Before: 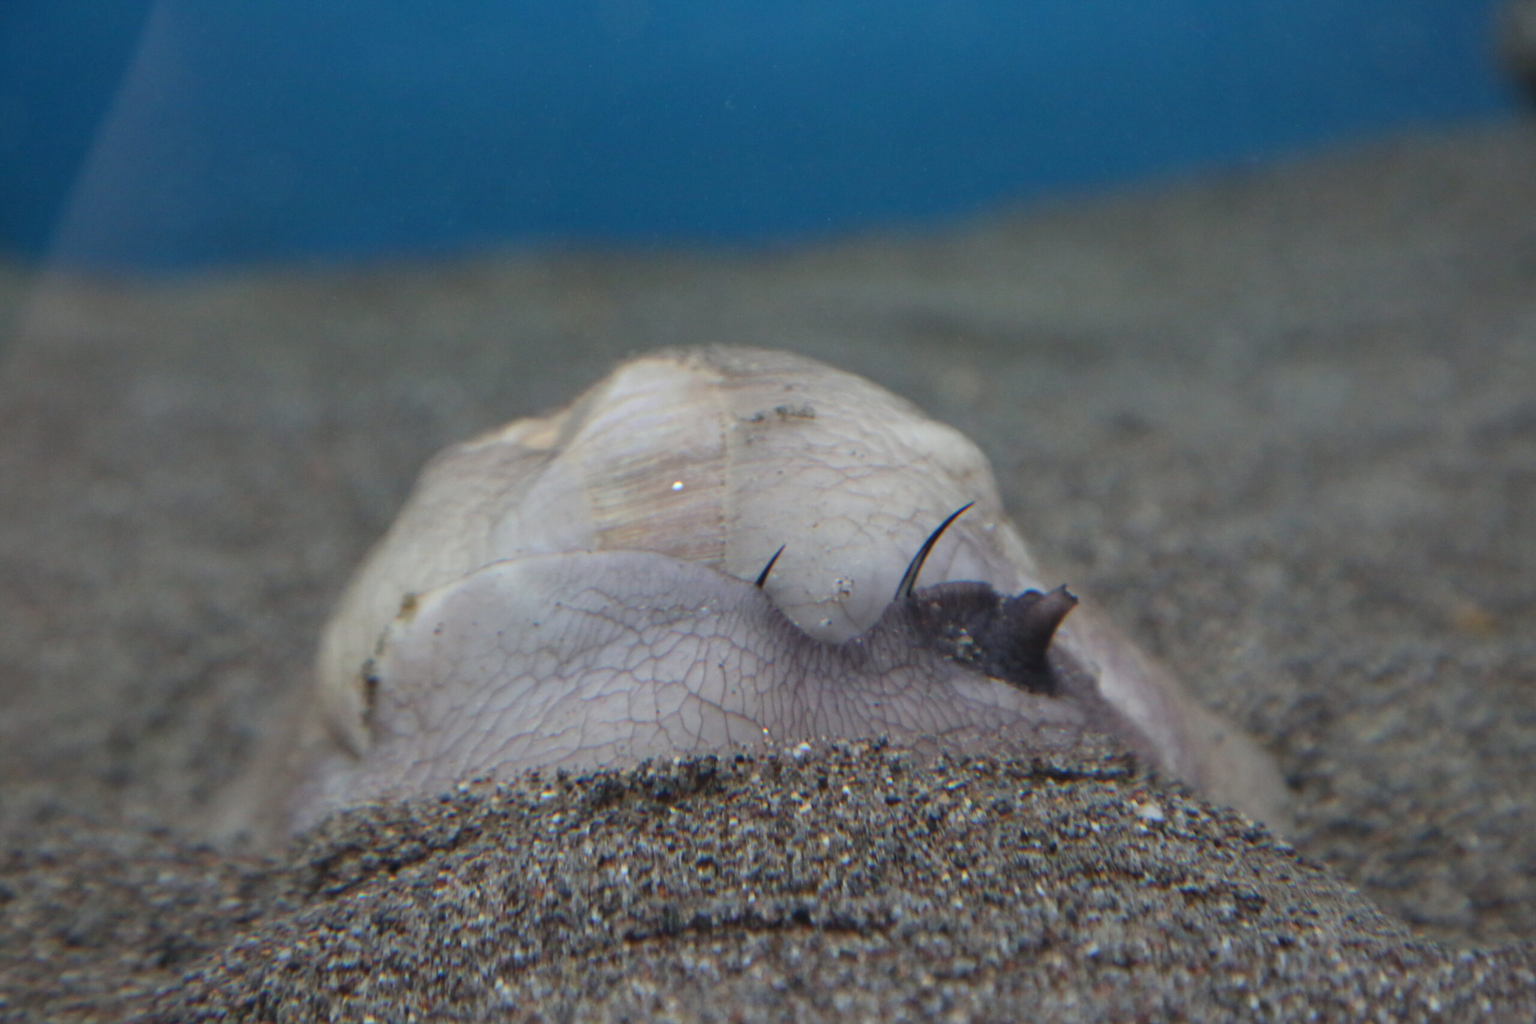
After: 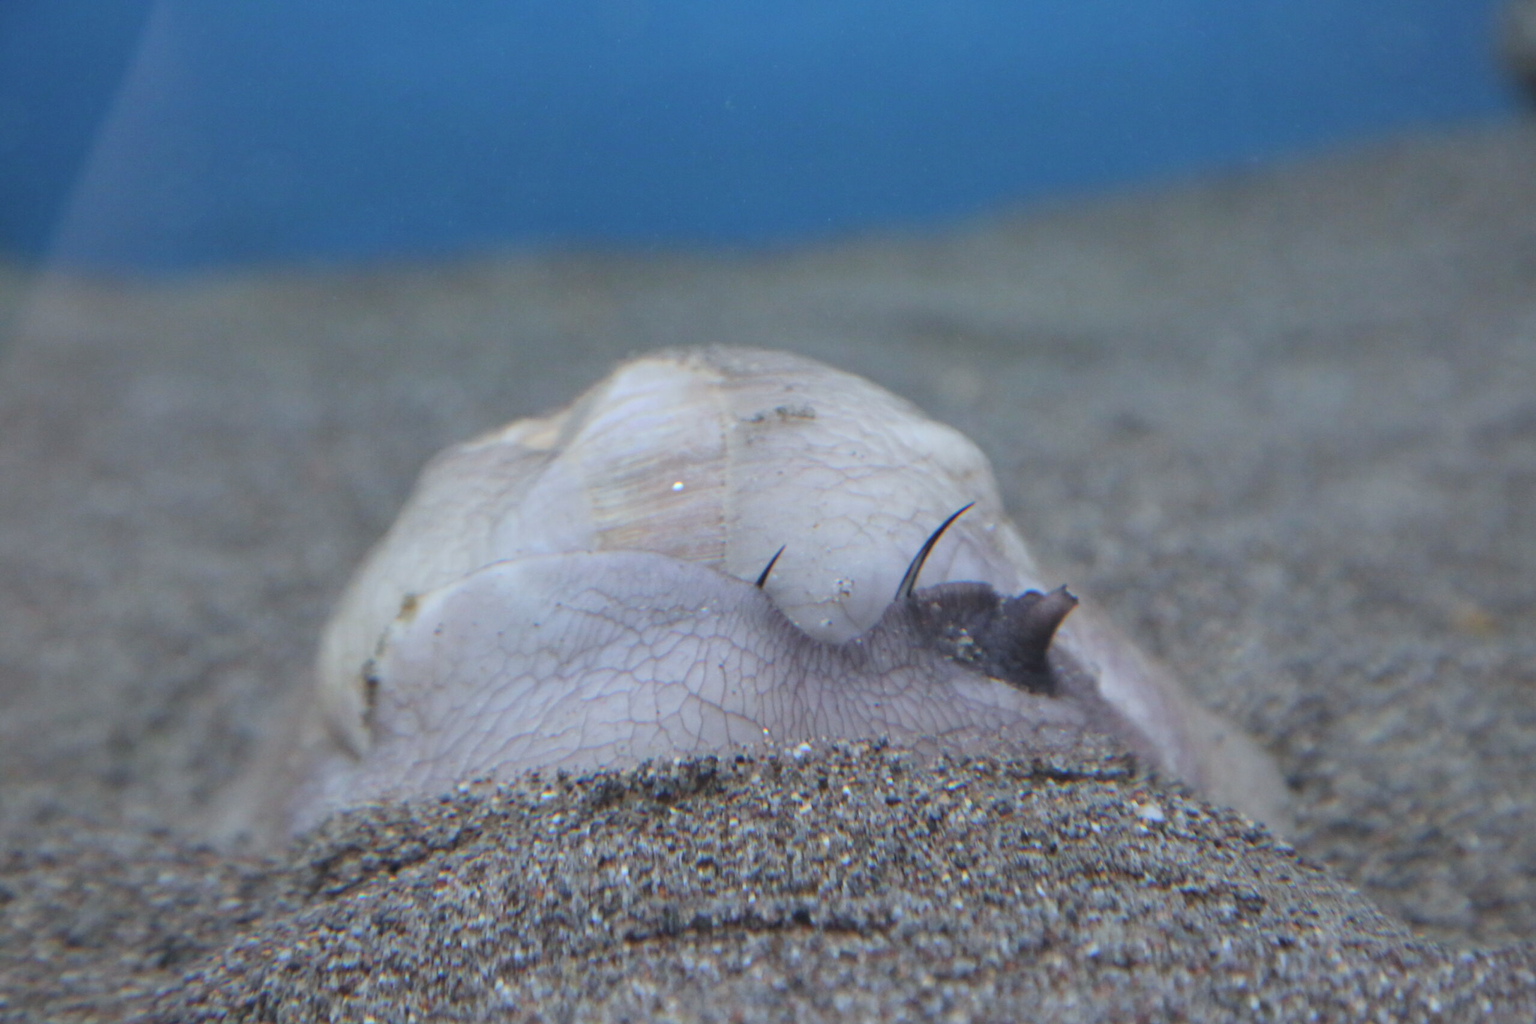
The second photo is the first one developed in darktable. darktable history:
white balance: red 0.954, blue 1.079
contrast brightness saturation: brightness 0.13
